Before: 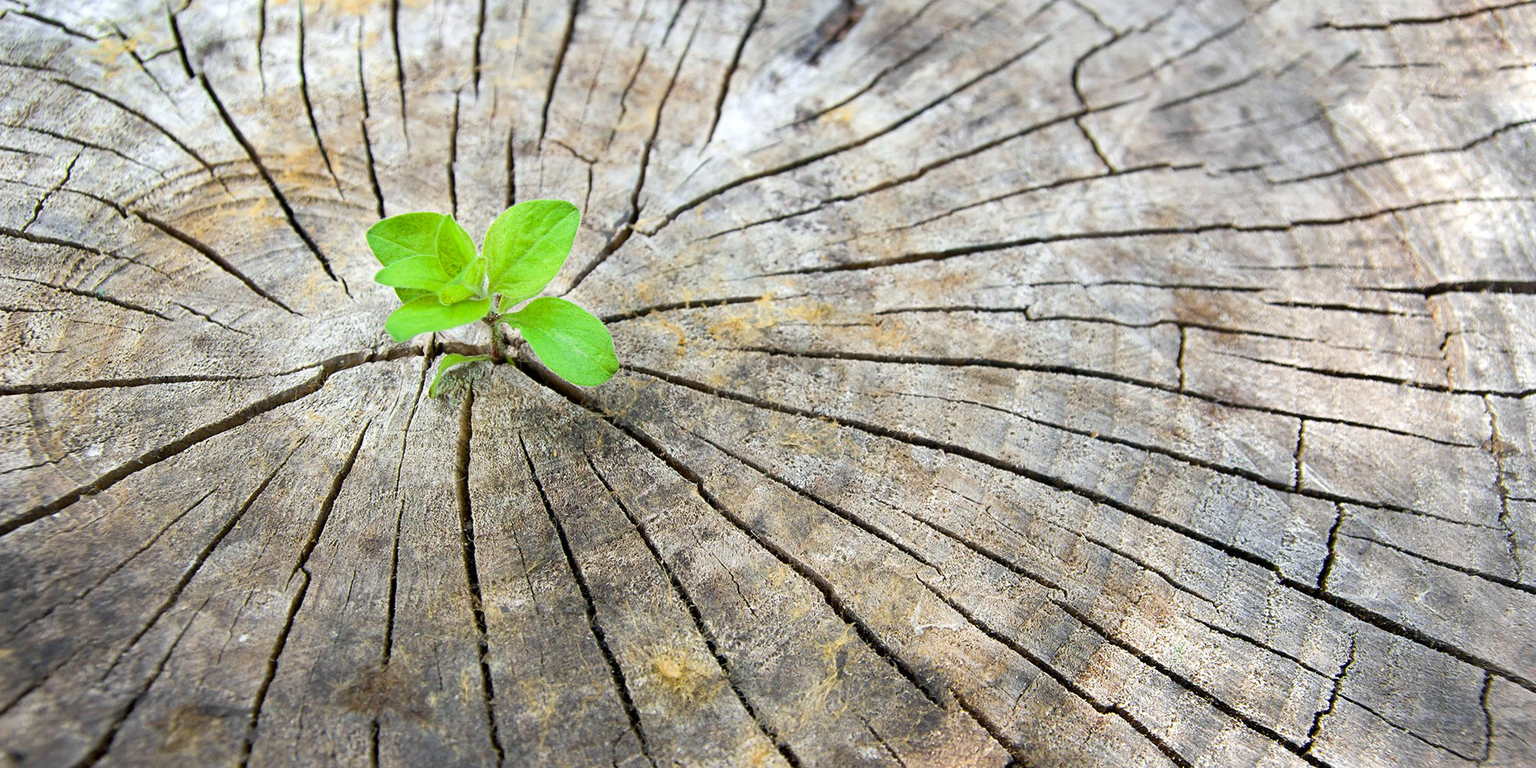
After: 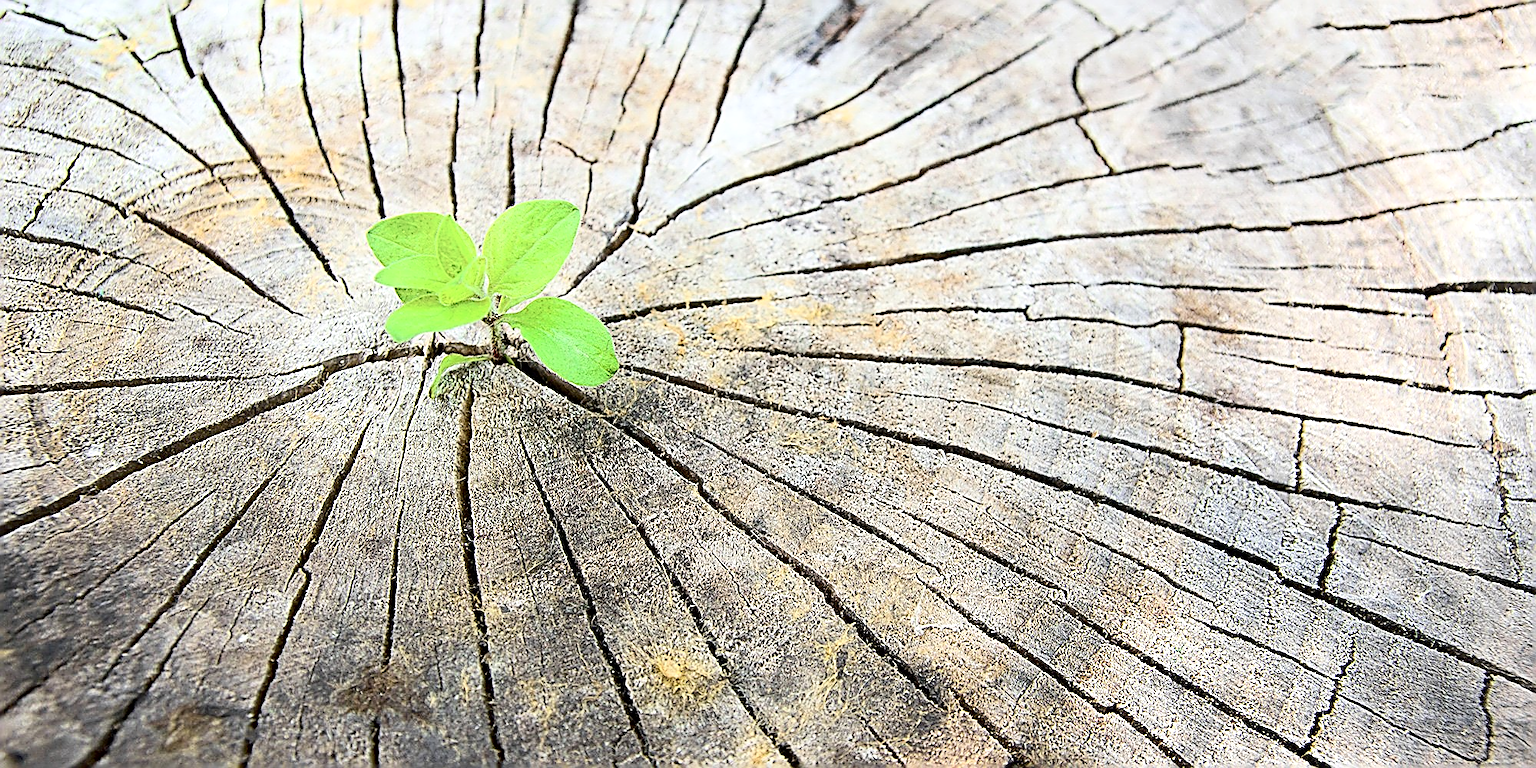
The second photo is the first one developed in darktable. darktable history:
contrast brightness saturation: contrast 0.24, brightness 0.09
shadows and highlights: shadows -24.28, highlights 49.77, soften with gaussian
sharpen: amount 2
